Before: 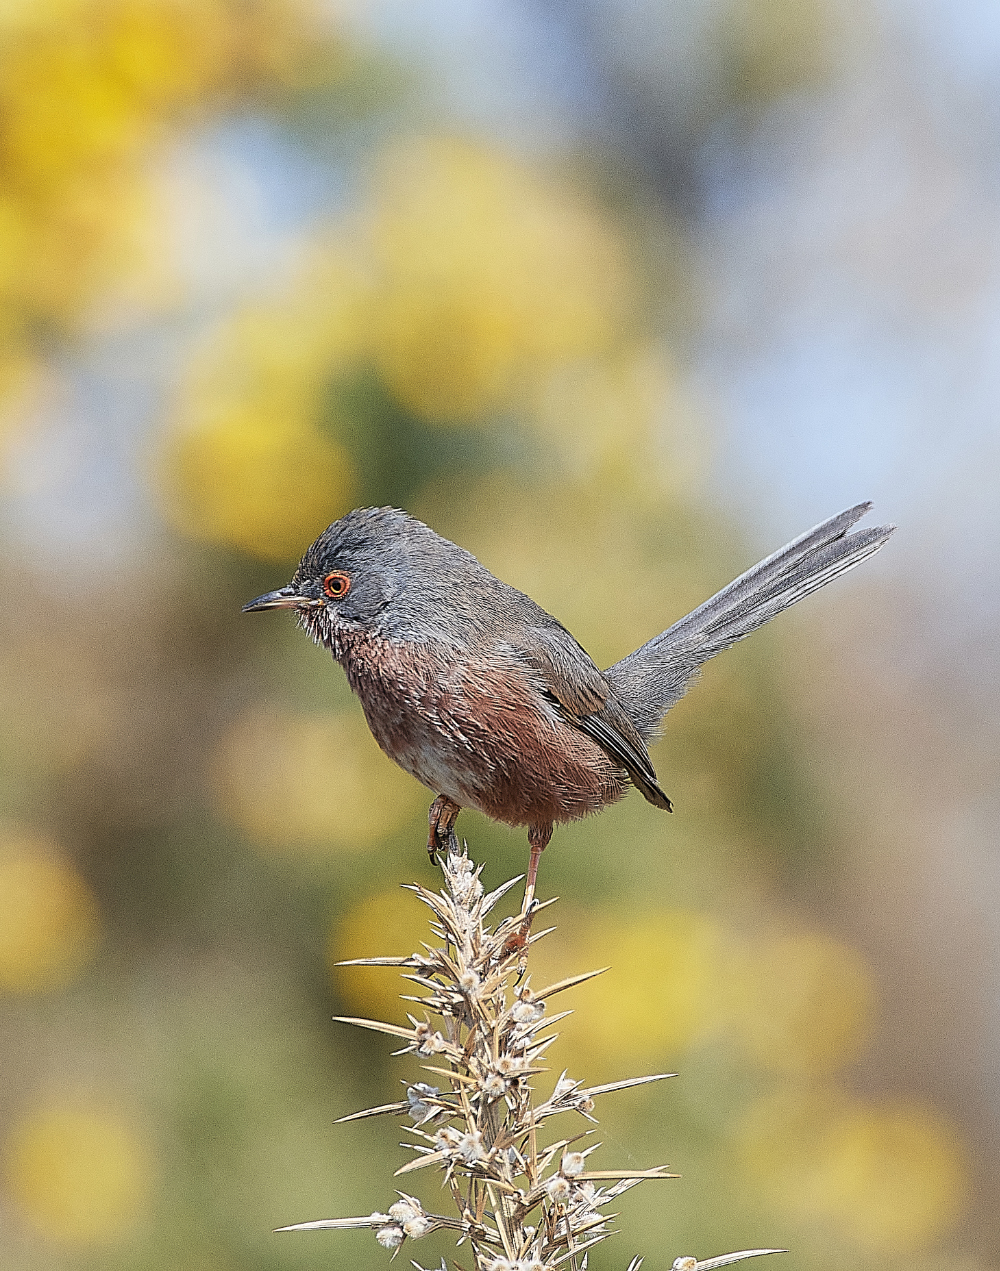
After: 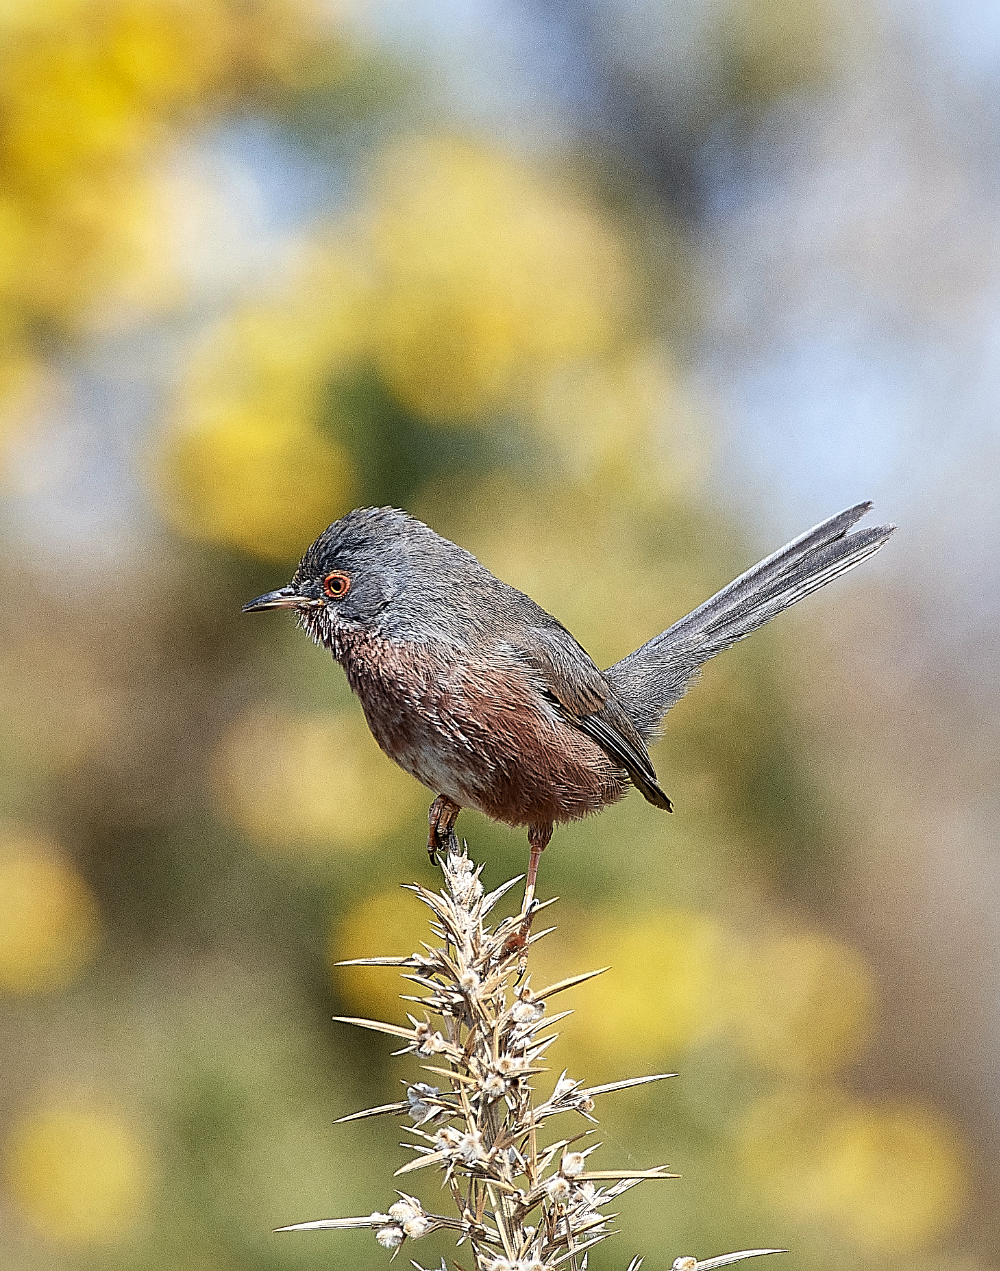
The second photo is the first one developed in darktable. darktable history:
local contrast: mode bilateral grid, contrast 24, coarseness 59, detail 152%, midtone range 0.2
haze removal: compatibility mode true, adaptive false
